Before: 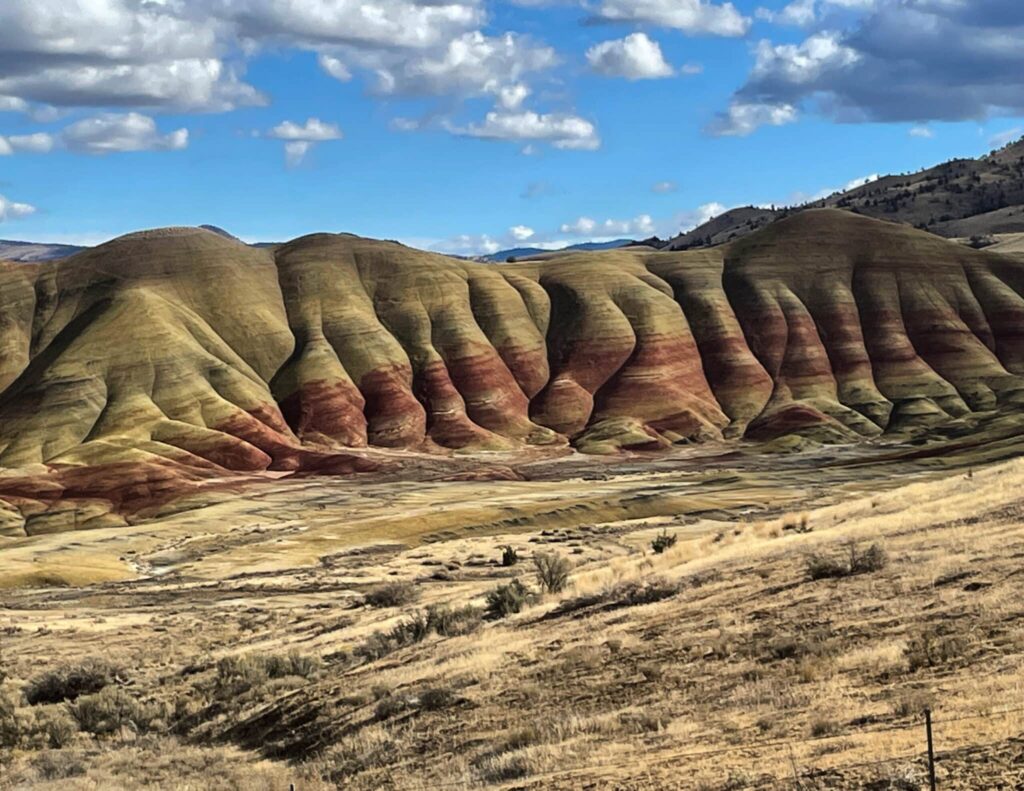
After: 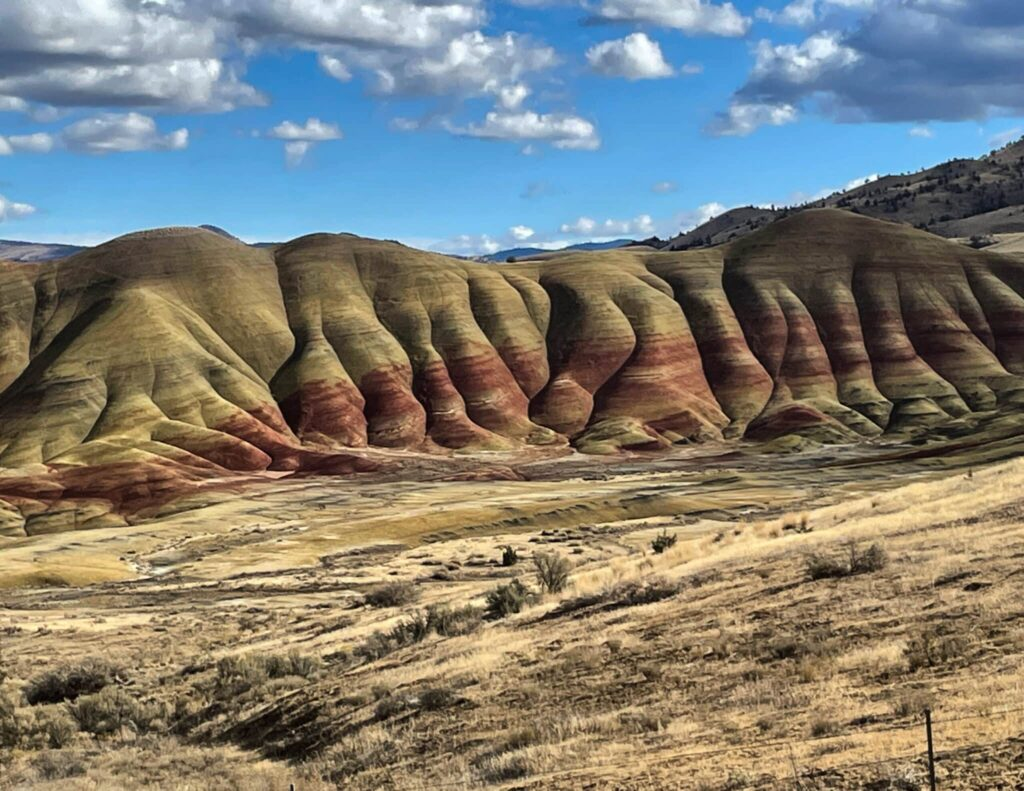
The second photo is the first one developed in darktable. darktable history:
shadows and highlights: shadows color adjustment 97.66%, soften with gaussian
